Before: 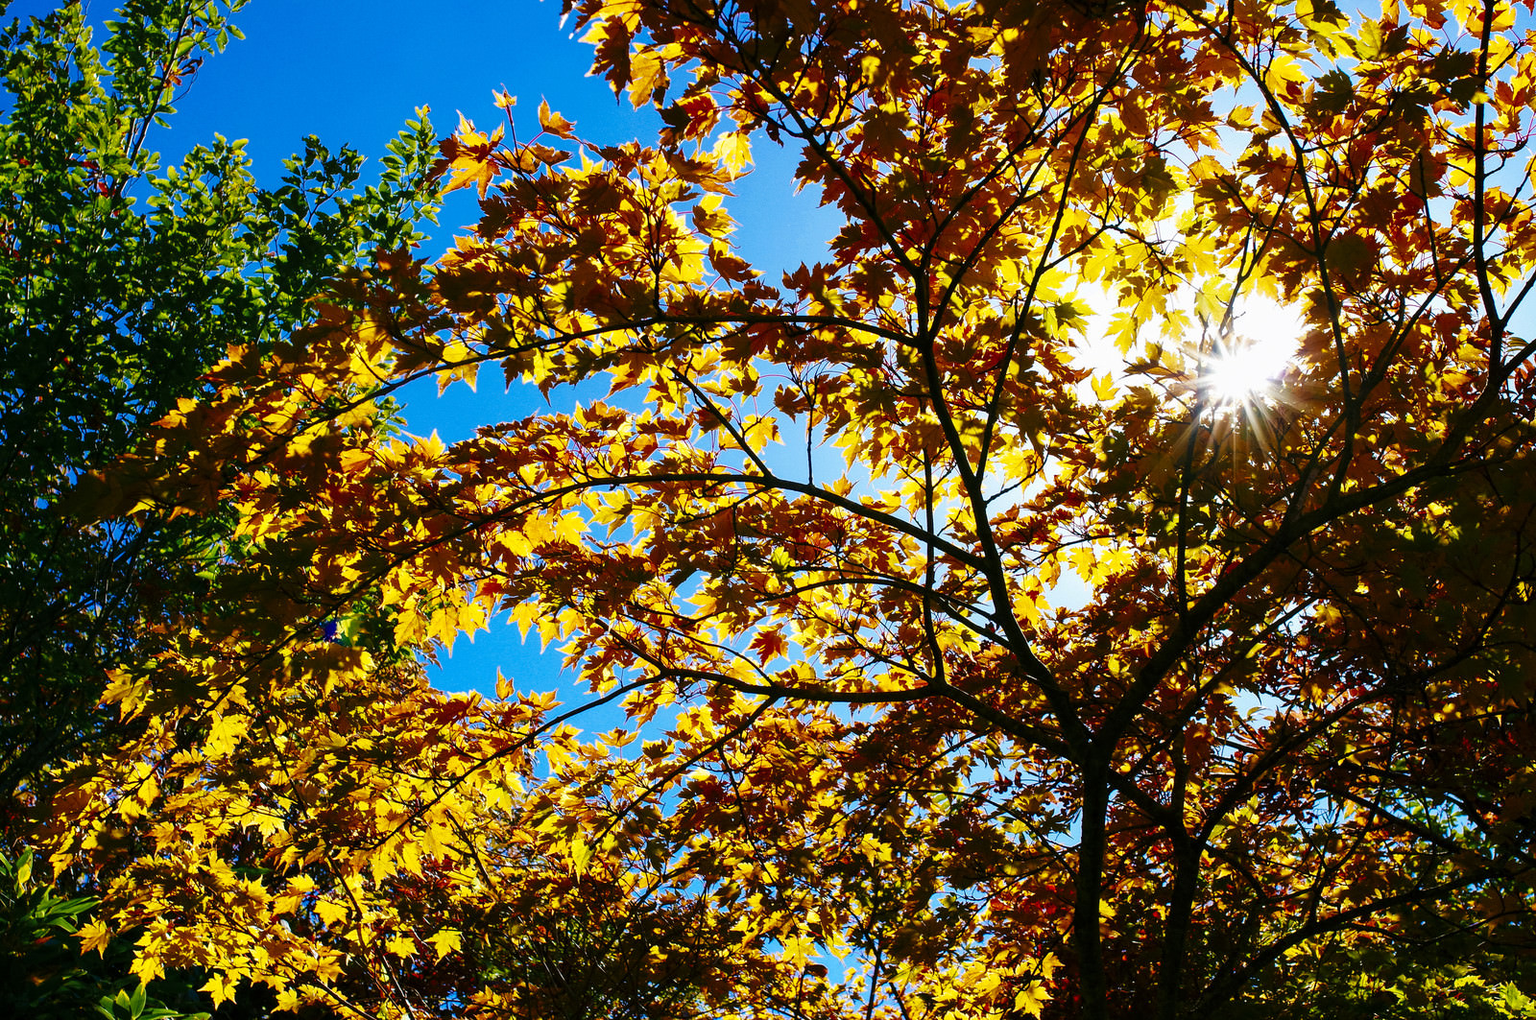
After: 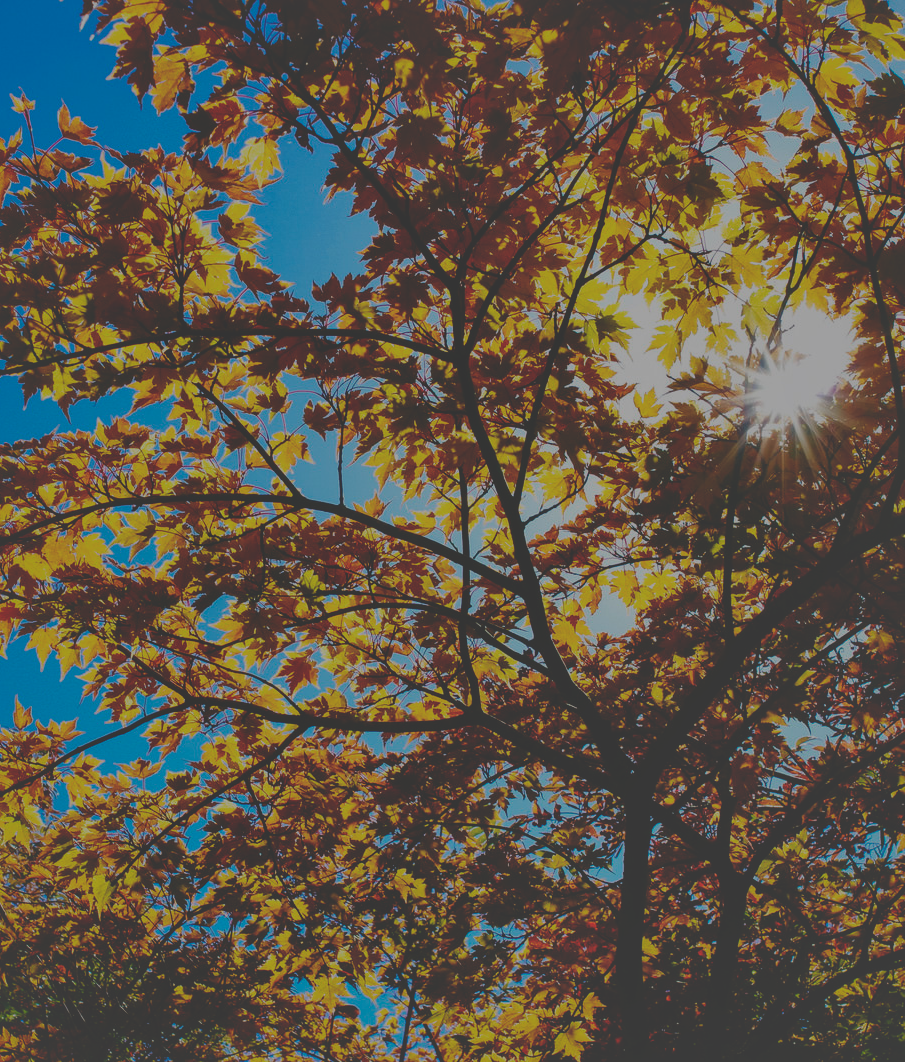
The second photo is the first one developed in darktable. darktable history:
exposure: black level correction -0.073, exposure 0.501 EV, compensate exposure bias true, compensate highlight preservation false
crop: left 31.491%, top 0.001%, right 11.94%
shadows and highlights: on, module defaults
